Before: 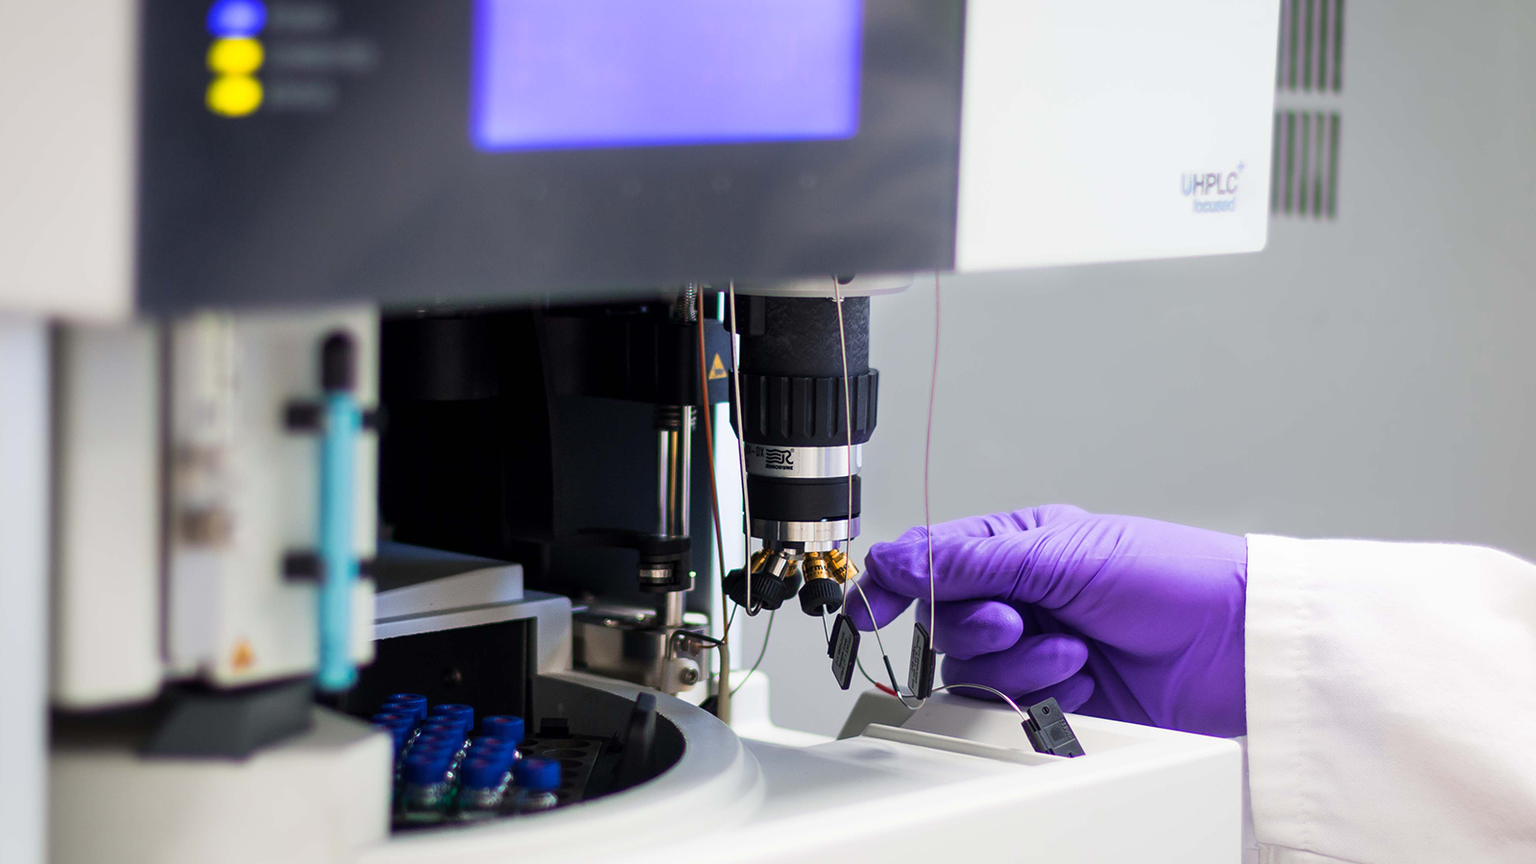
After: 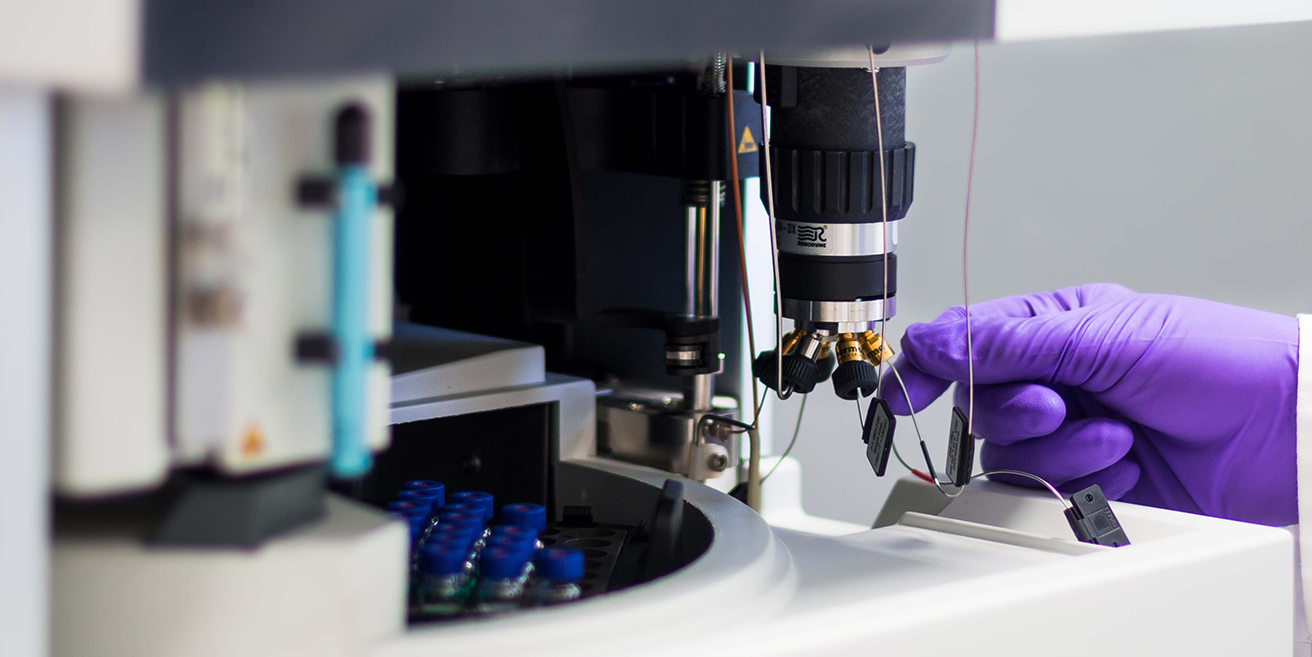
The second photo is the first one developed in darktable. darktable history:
crop: top 26.965%, right 17.968%
